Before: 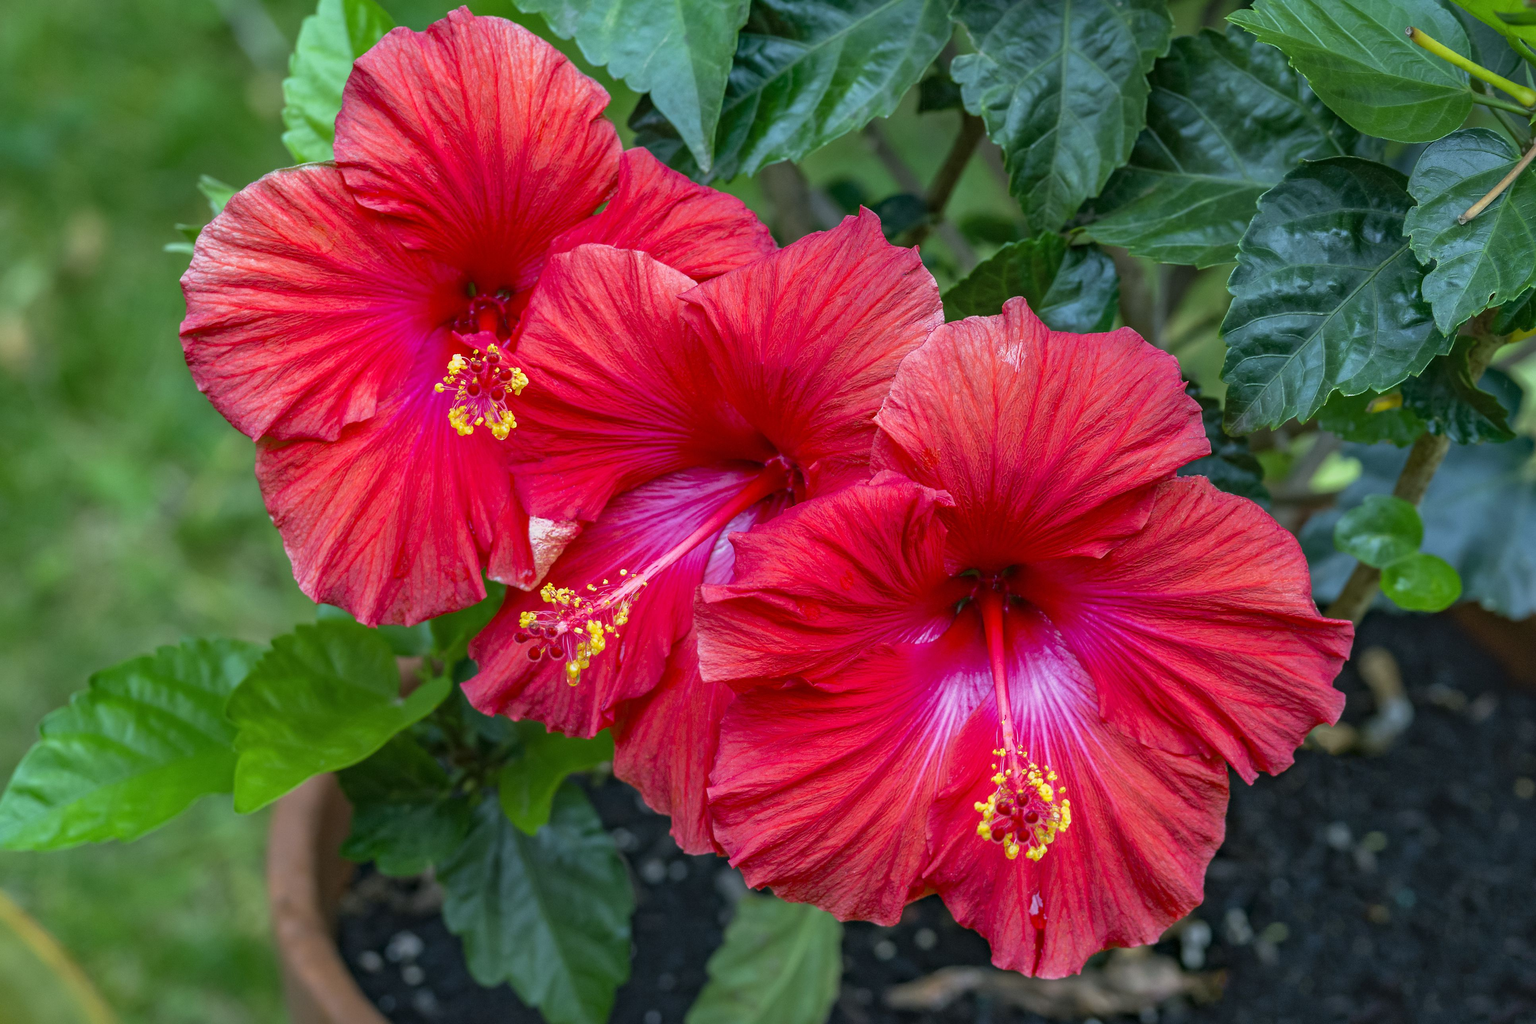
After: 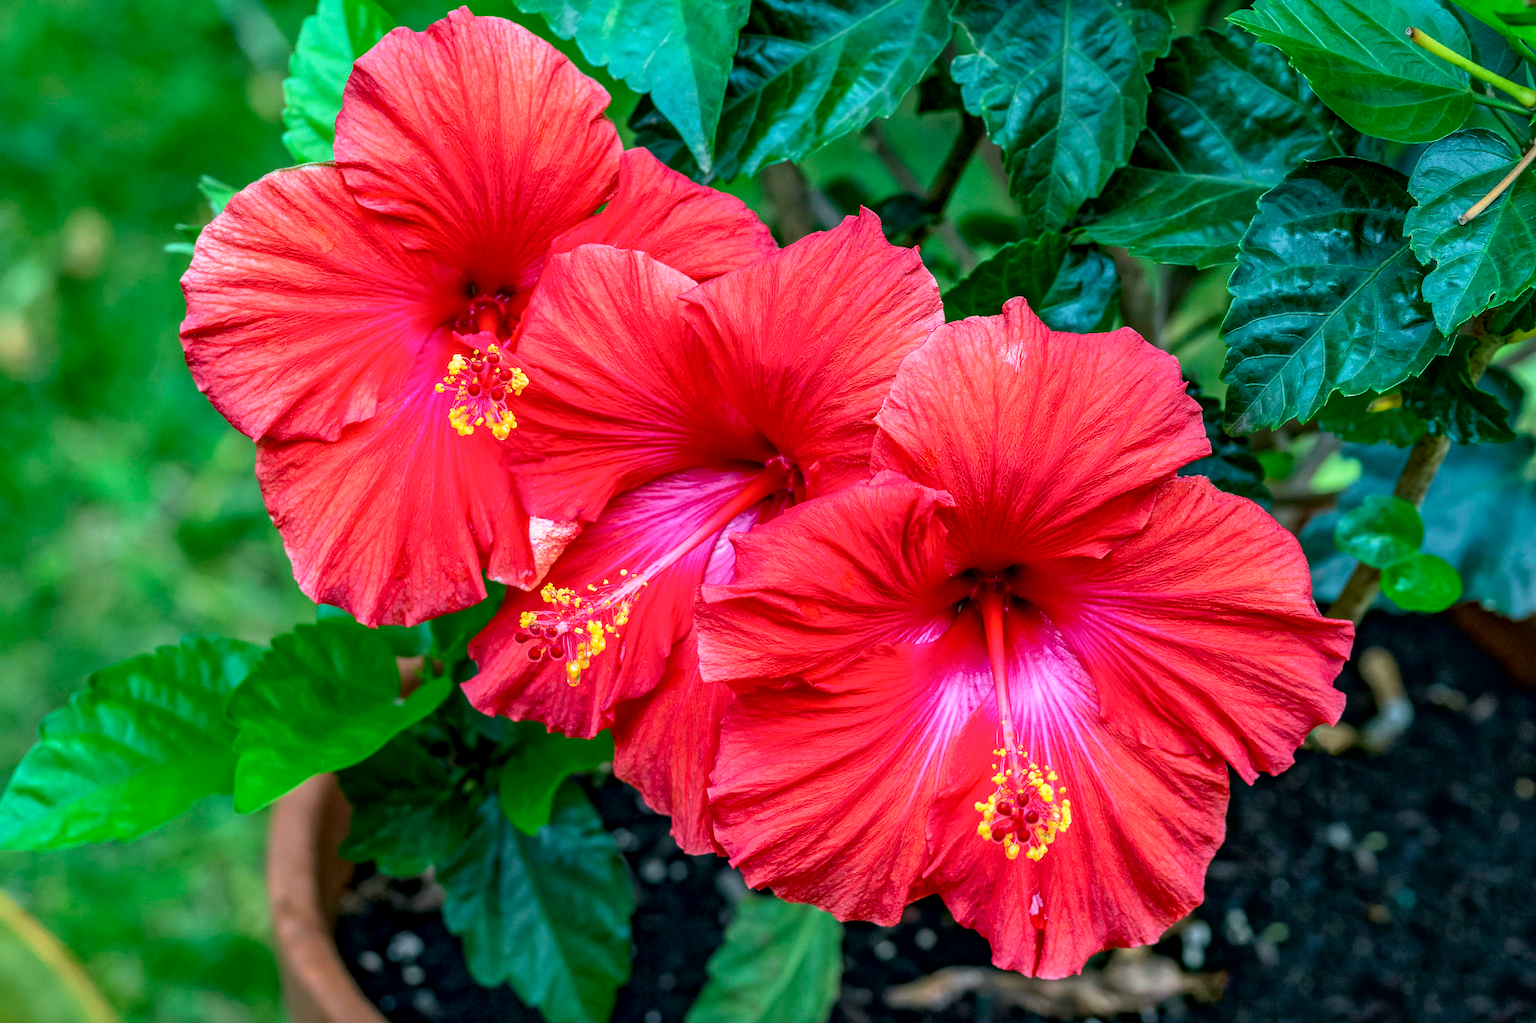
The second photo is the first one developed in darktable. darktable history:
tone curve: curves: ch0 [(0, 0.013) (0.054, 0.018) (0.205, 0.191) (0.289, 0.292) (0.39, 0.424) (0.493, 0.551) (0.666, 0.743) (0.795, 0.841) (1, 0.998)]; ch1 [(0, 0) (0.385, 0.343) (0.439, 0.415) (0.494, 0.495) (0.501, 0.501) (0.51, 0.509) (0.54, 0.552) (0.586, 0.614) (0.66, 0.706) (0.783, 0.804) (1, 1)]; ch2 [(0, 0) (0.32, 0.281) (0.403, 0.399) (0.441, 0.428) (0.47, 0.469) (0.498, 0.496) (0.524, 0.538) (0.566, 0.579) (0.633, 0.665) (0.7, 0.711) (1, 1)], color space Lab, independent channels, preserve colors none
local contrast: on, module defaults
